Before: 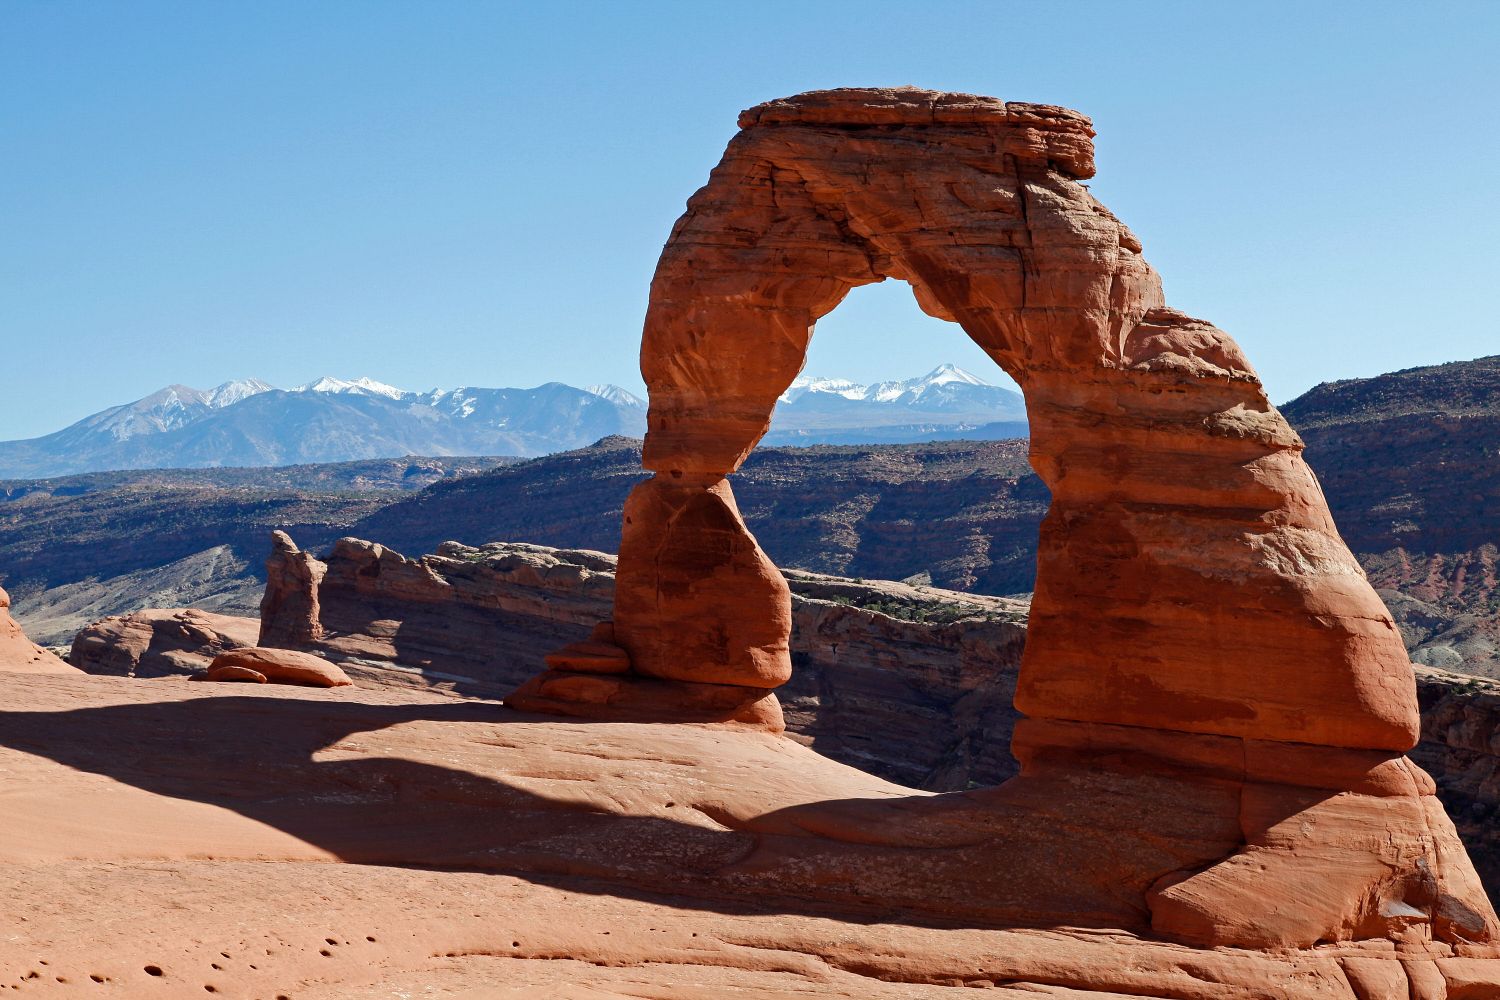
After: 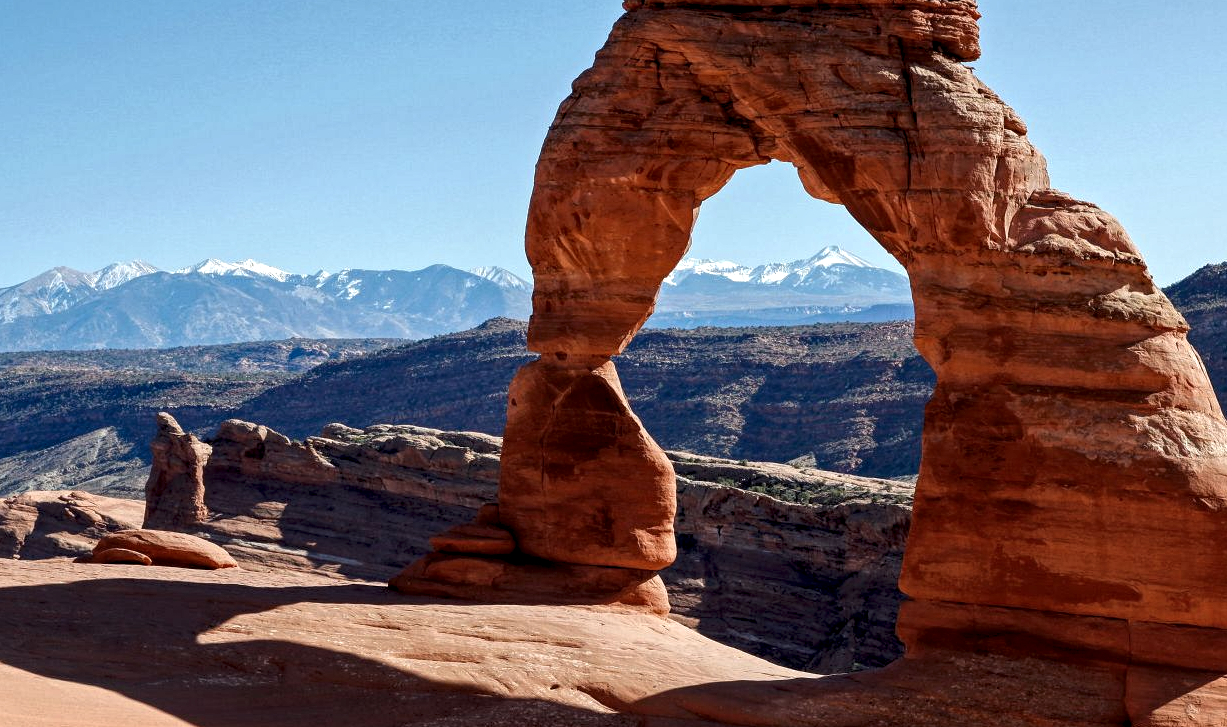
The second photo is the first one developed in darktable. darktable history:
crop: left 7.727%, top 11.891%, right 10.431%, bottom 15.394%
local contrast: highlights 106%, shadows 100%, detail 200%, midtone range 0.2
